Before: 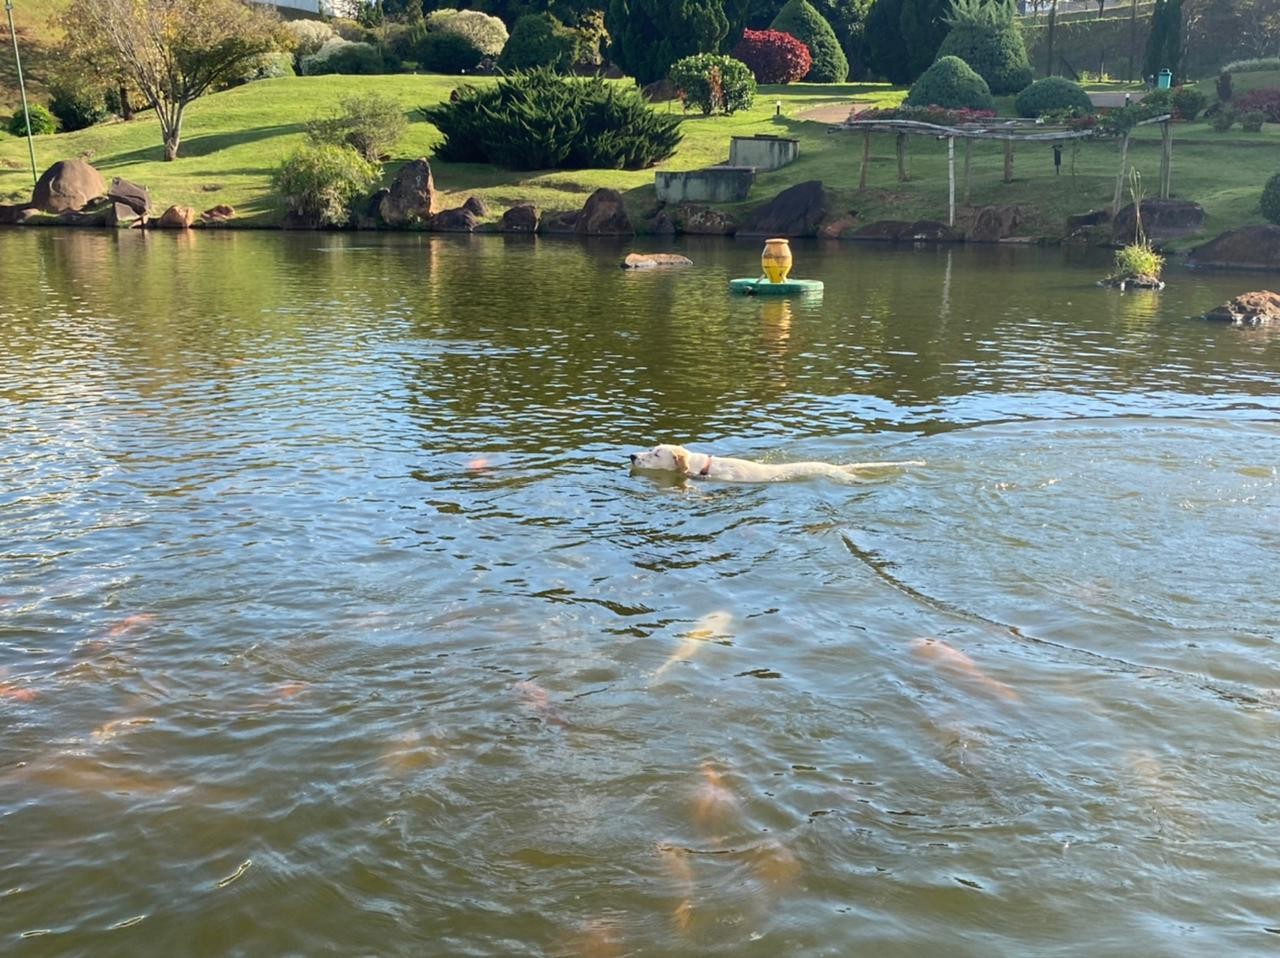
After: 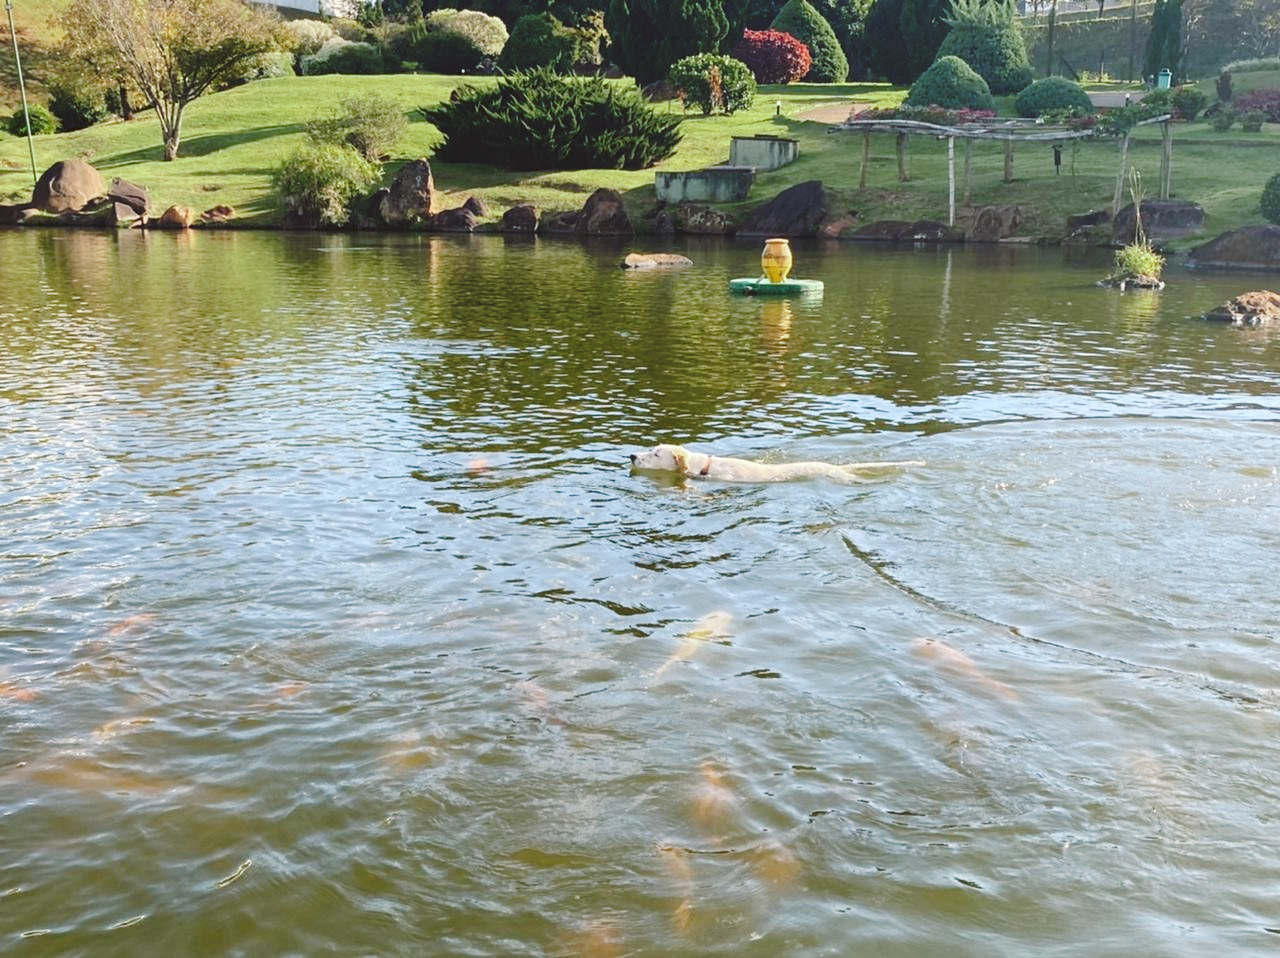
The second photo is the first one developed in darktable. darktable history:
tone curve: curves: ch0 [(0, 0) (0.003, 0.112) (0.011, 0.115) (0.025, 0.111) (0.044, 0.114) (0.069, 0.126) (0.1, 0.144) (0.136, 0.164) (0.177, 0.196) (0.224, 0.249) (0.277, 0.316) (0.335, 0.401) (0.399, 0.487) (0.468, 0.571) (0.543, 0.647) (0.623, 0.728) (0.709, 0.795) (0.801, 0.866) (0.898, 0.933) (1, 1)], preserve colors none
color look up table: target L [98.13, 91.35, 84.81, 74, 74.19, 78.51, 61.7, 56.83, 45.54, 52.75, 32.42, 16.88, 200.74, 102.65, 86.83, 73.1, 63.15, 60.44, 56.09, 56.05, 51.85, 47.94, 45.02, 39.12, 29.56, 28.73, 21.31, 2.647, 80.98, 84.94, 73.9, 62.7, 61.37, 61.85, 61.16, 68.45, 62.68, 37.96, 37.43, 39.03, 26, 30.87, 24.81, 2.292, 89.22, 71.1, 51.79, 48.82, 28.05], target a [-22.16, -21.8, -42.84, -32.13, -50.79, -19.83, -52.21, -8.423, -32.56, -8.513, -21.28, -15.99, 0, 0, 5.188, 18.98, 40.13, 24.62, 50.48, 25.35, 52.96, 25.49, 68.78, 57.57, 5.428, 0.707, 33.44, 18.42, 9.568, 19.81, 40.97, 41.31, 8.142, 57.38, 60.48, 14.92, 27.49, 52.67, 14.48, 40.56, 30.01, 22.92, 27.77, 16.37, -28.26, -6.48, -32.29, -7.22, -7.984], target b [35.09, 62.04, 13.23, 31.86, 31.23, 2.811, 52.27, 31.18, 41.8, 6.503, 36.53, 13.38, 0, -0.002, 11.52, 76.38, 54.23, 33.22, 60.07, 15.25, 32, 49.59, 31.48, 57.81, 15.02, 41.78, 36.22, 3.954, -0.615, -18.27, -33.98, 0.35, -12.65, -2.752, -23.53, -42.15, -52.33, -7.62, -30.67, -49.53, -2.602, -61.85, -38.64, -9.201, -19.53, -35.61, 3.942, -29.66, -9.854], num patches 49
